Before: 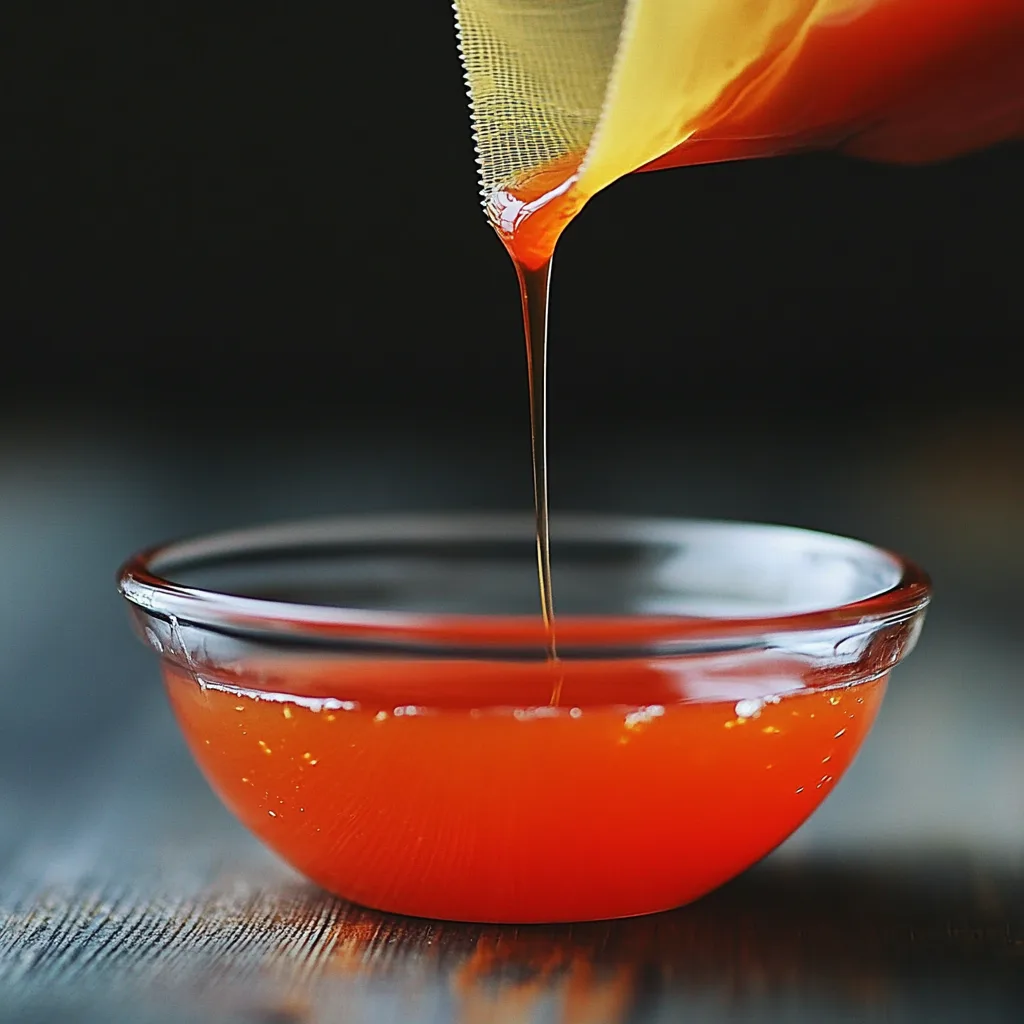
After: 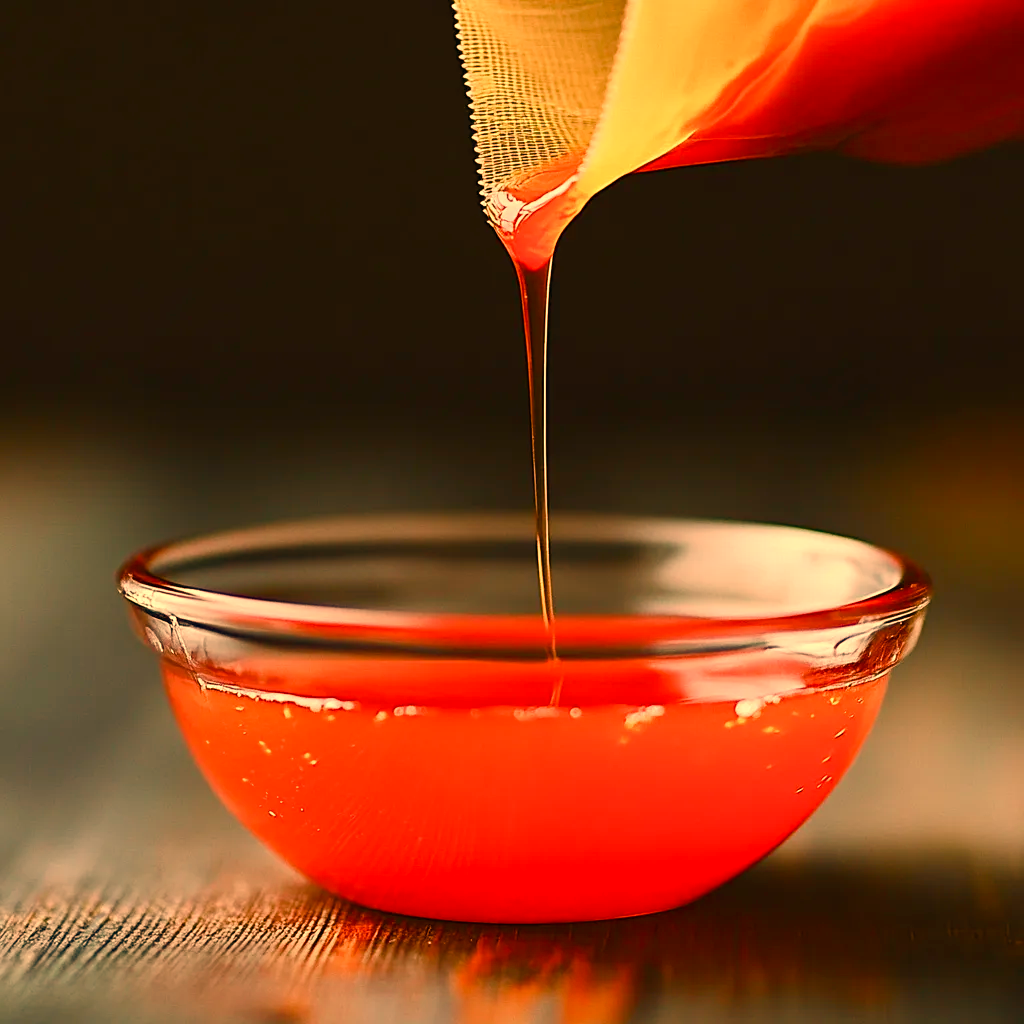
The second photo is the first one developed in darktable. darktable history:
white balance: red 1.467, blue 0.684
color balance rgb: perceptual saturation grading › global saturation 20%, perceptual saturation grading › highlights -25%, perceptual saturation grading › shadows 50%
